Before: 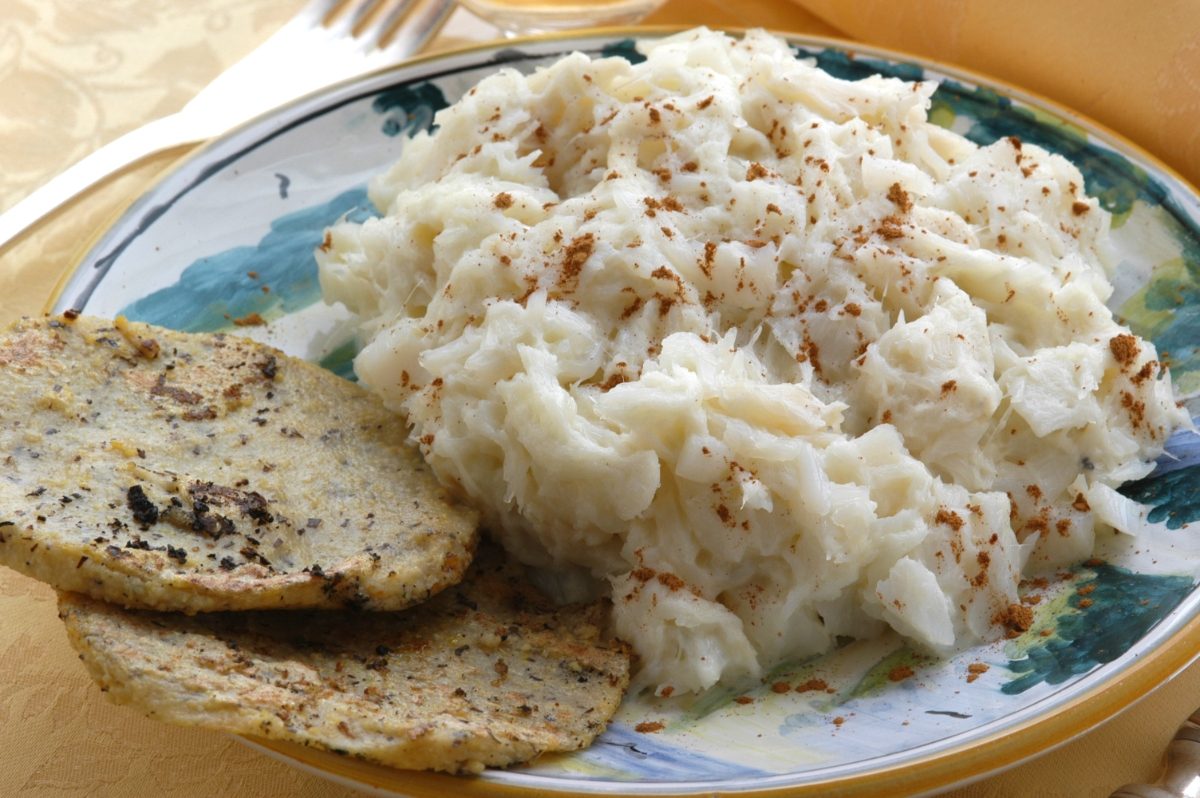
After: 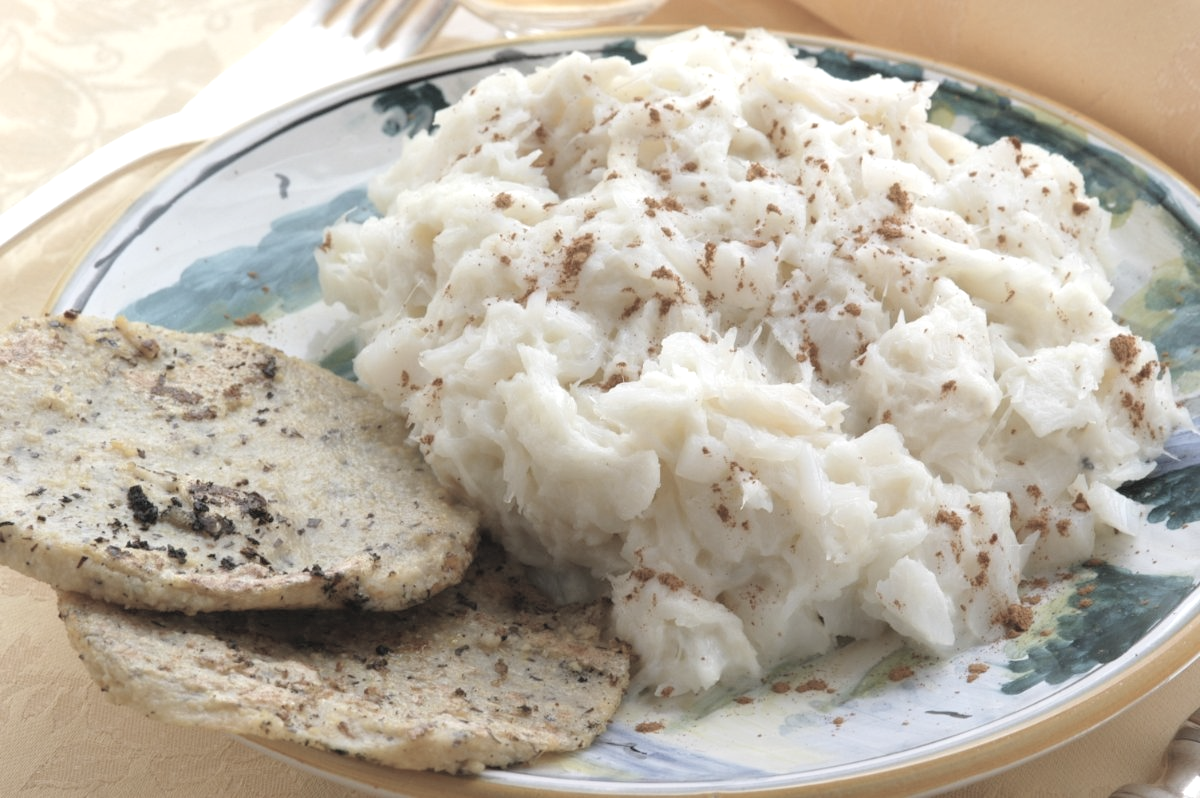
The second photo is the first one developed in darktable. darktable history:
contrast brightness saturation: brightness 0.183, saturation -0.485
exposure: exposure 0.209 EV, compensate highlight preservation false
